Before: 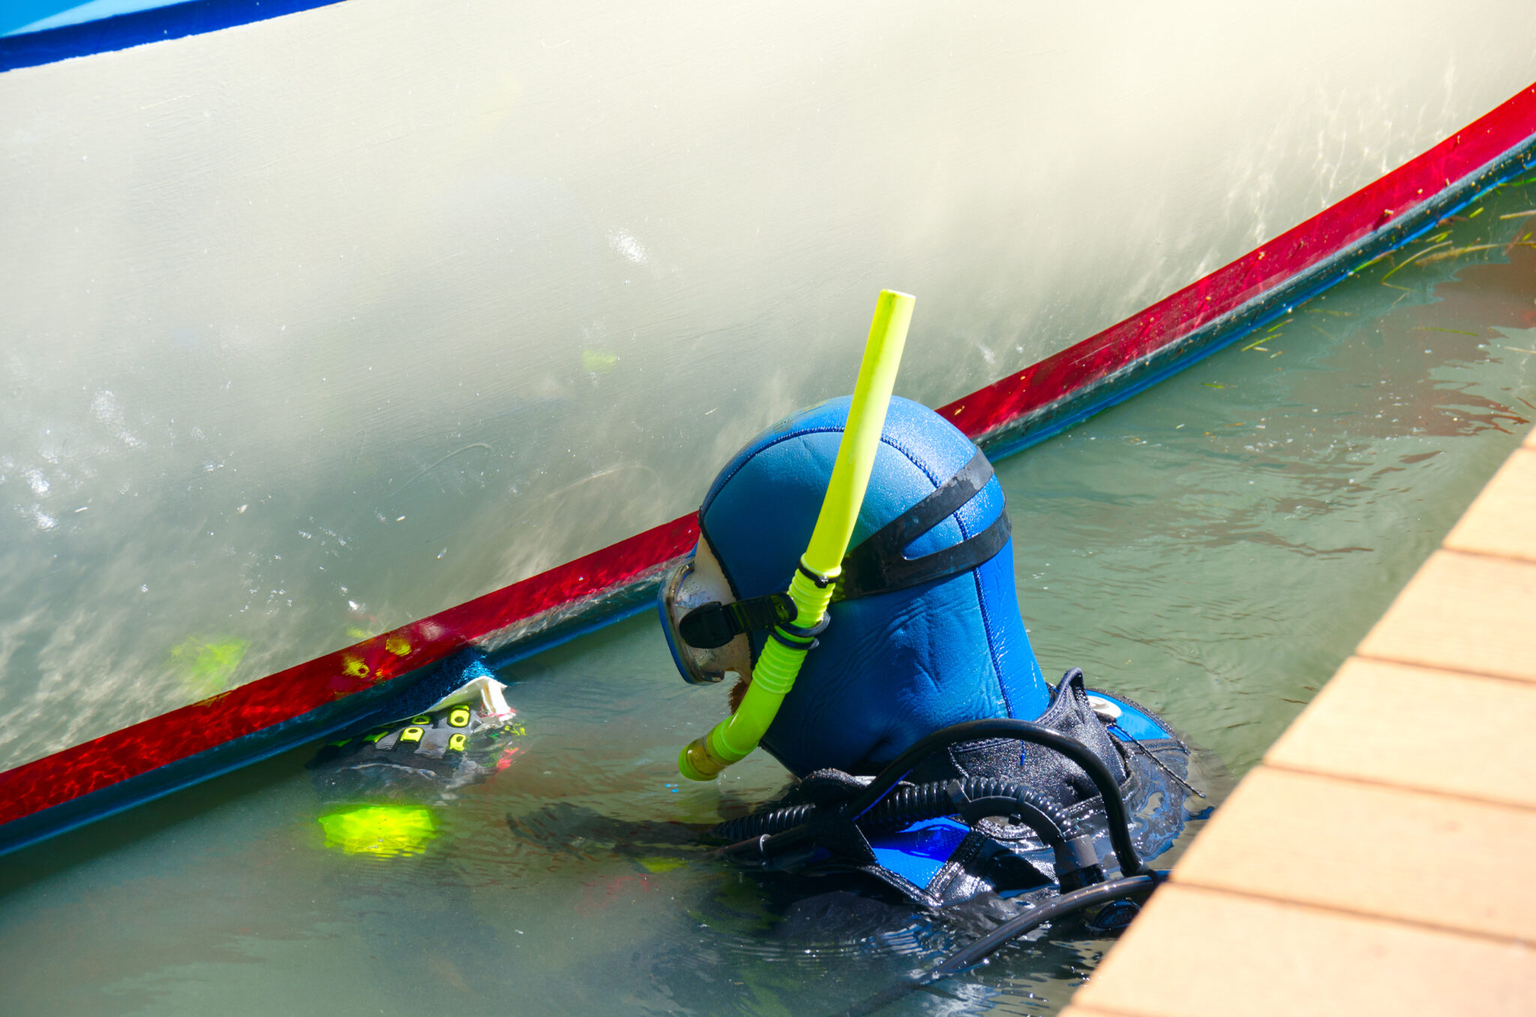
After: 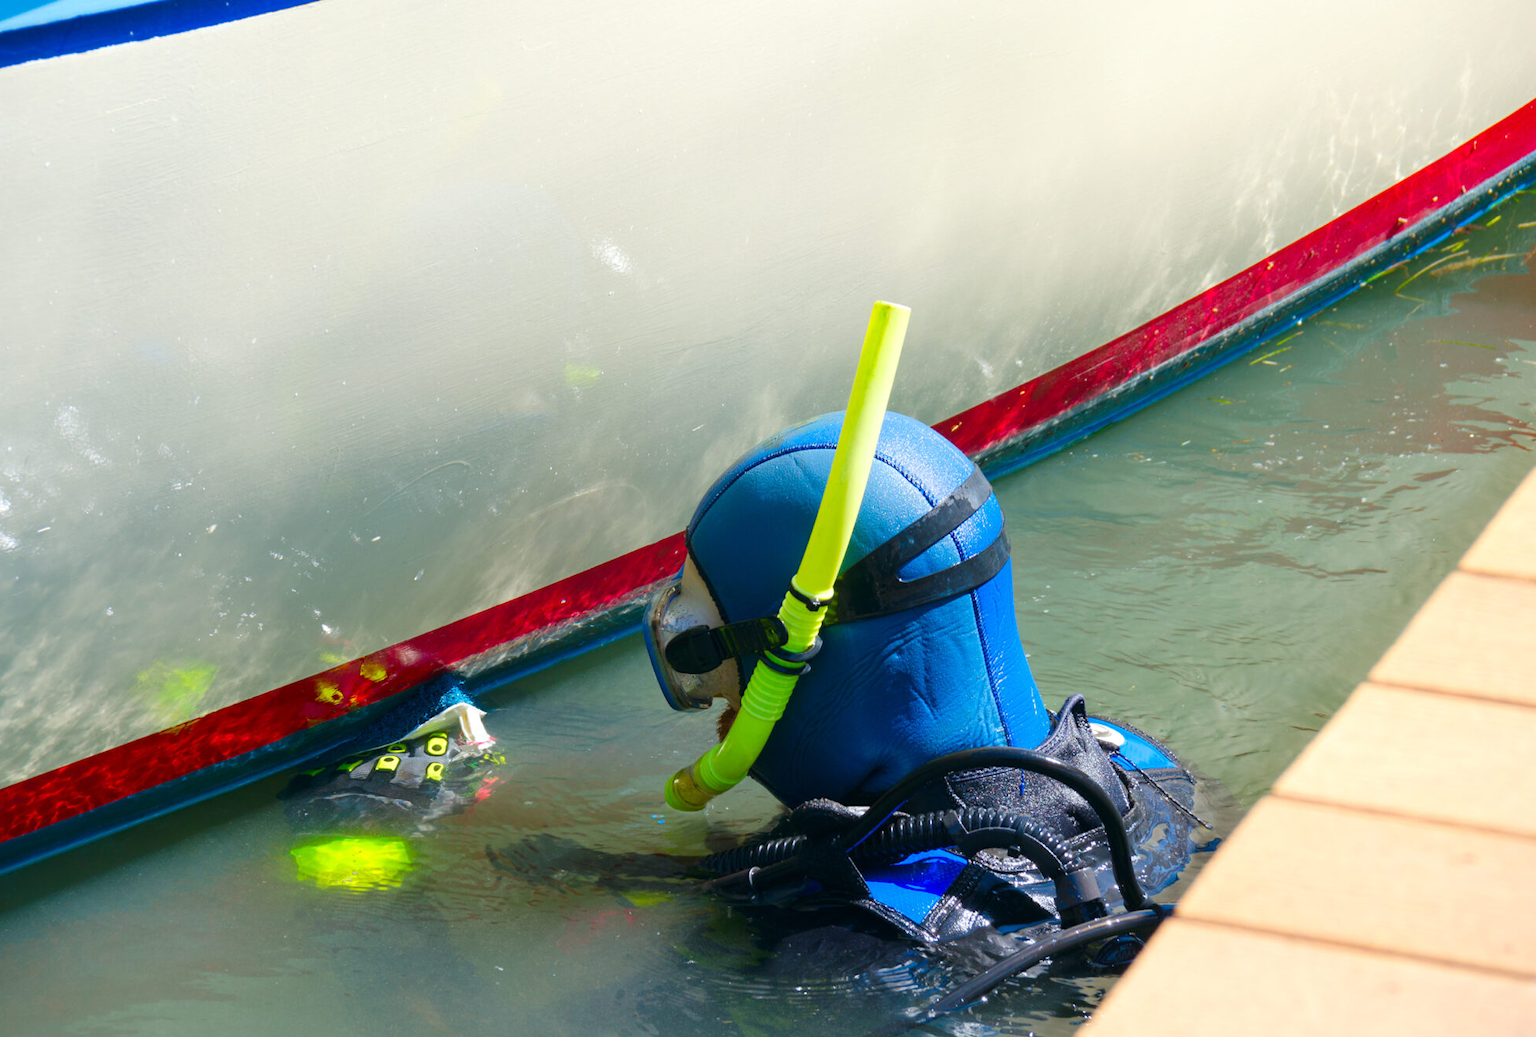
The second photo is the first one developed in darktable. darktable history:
crop and rotate: left 2.553%, right 1.197%, bottom 1.795%
